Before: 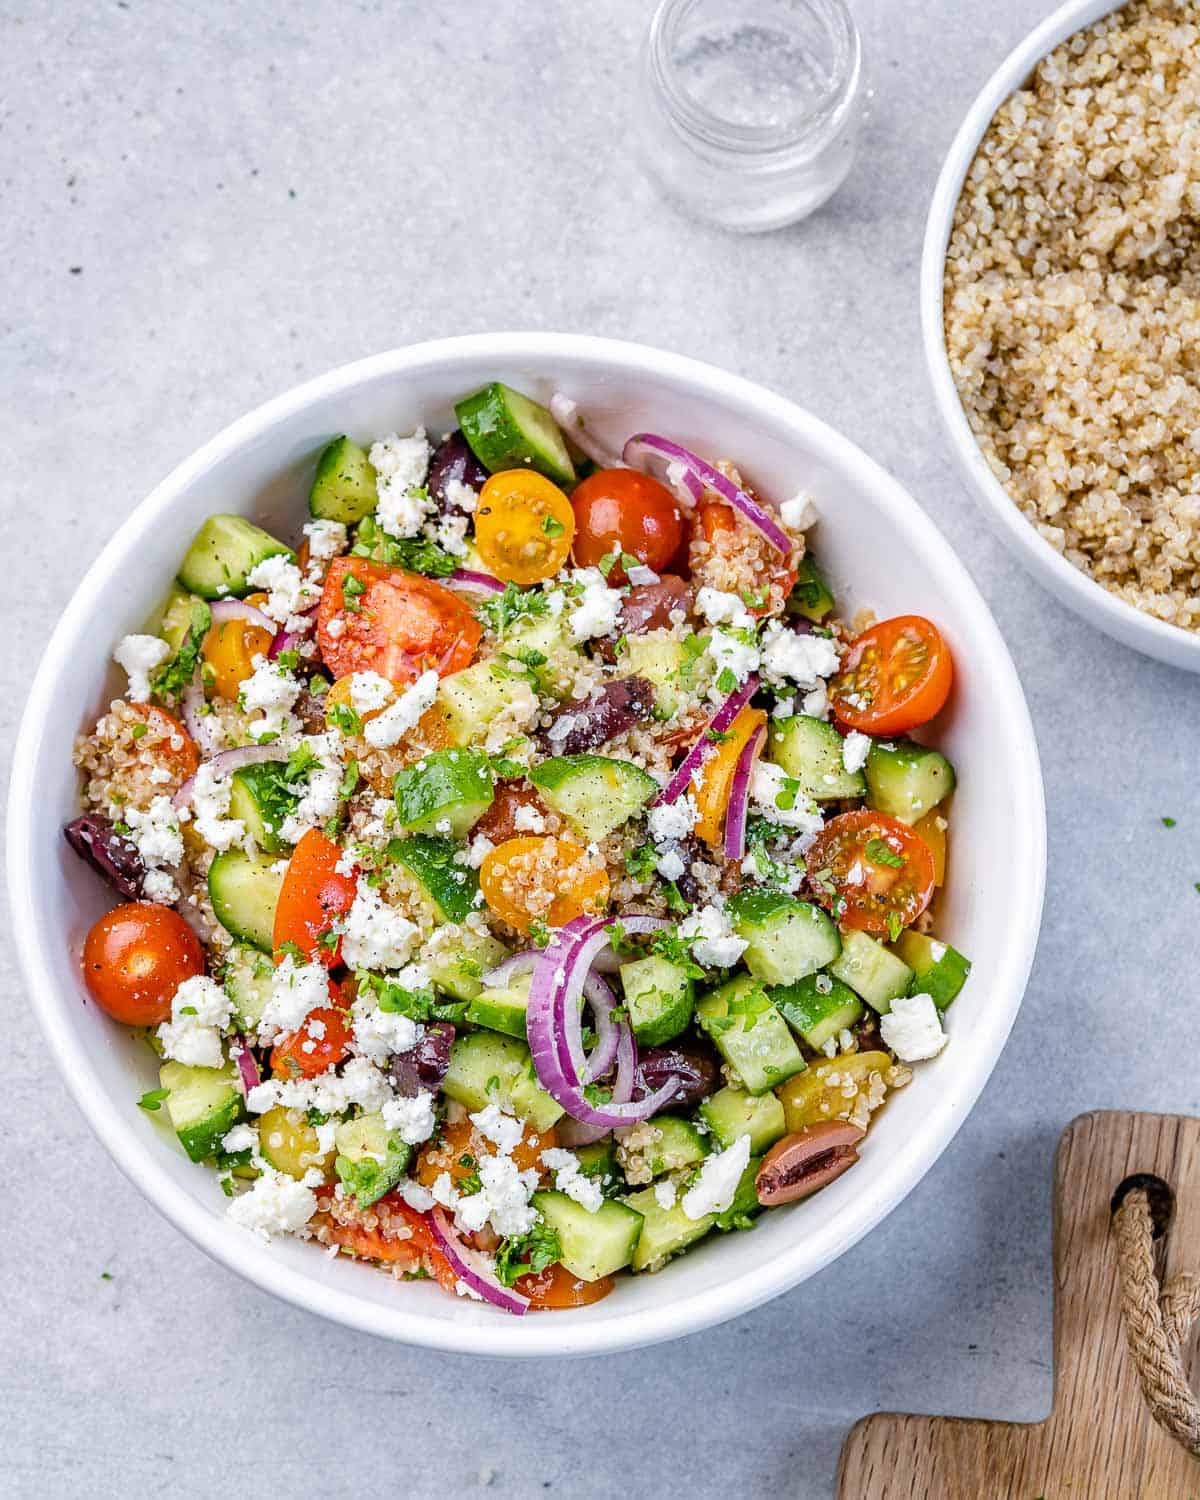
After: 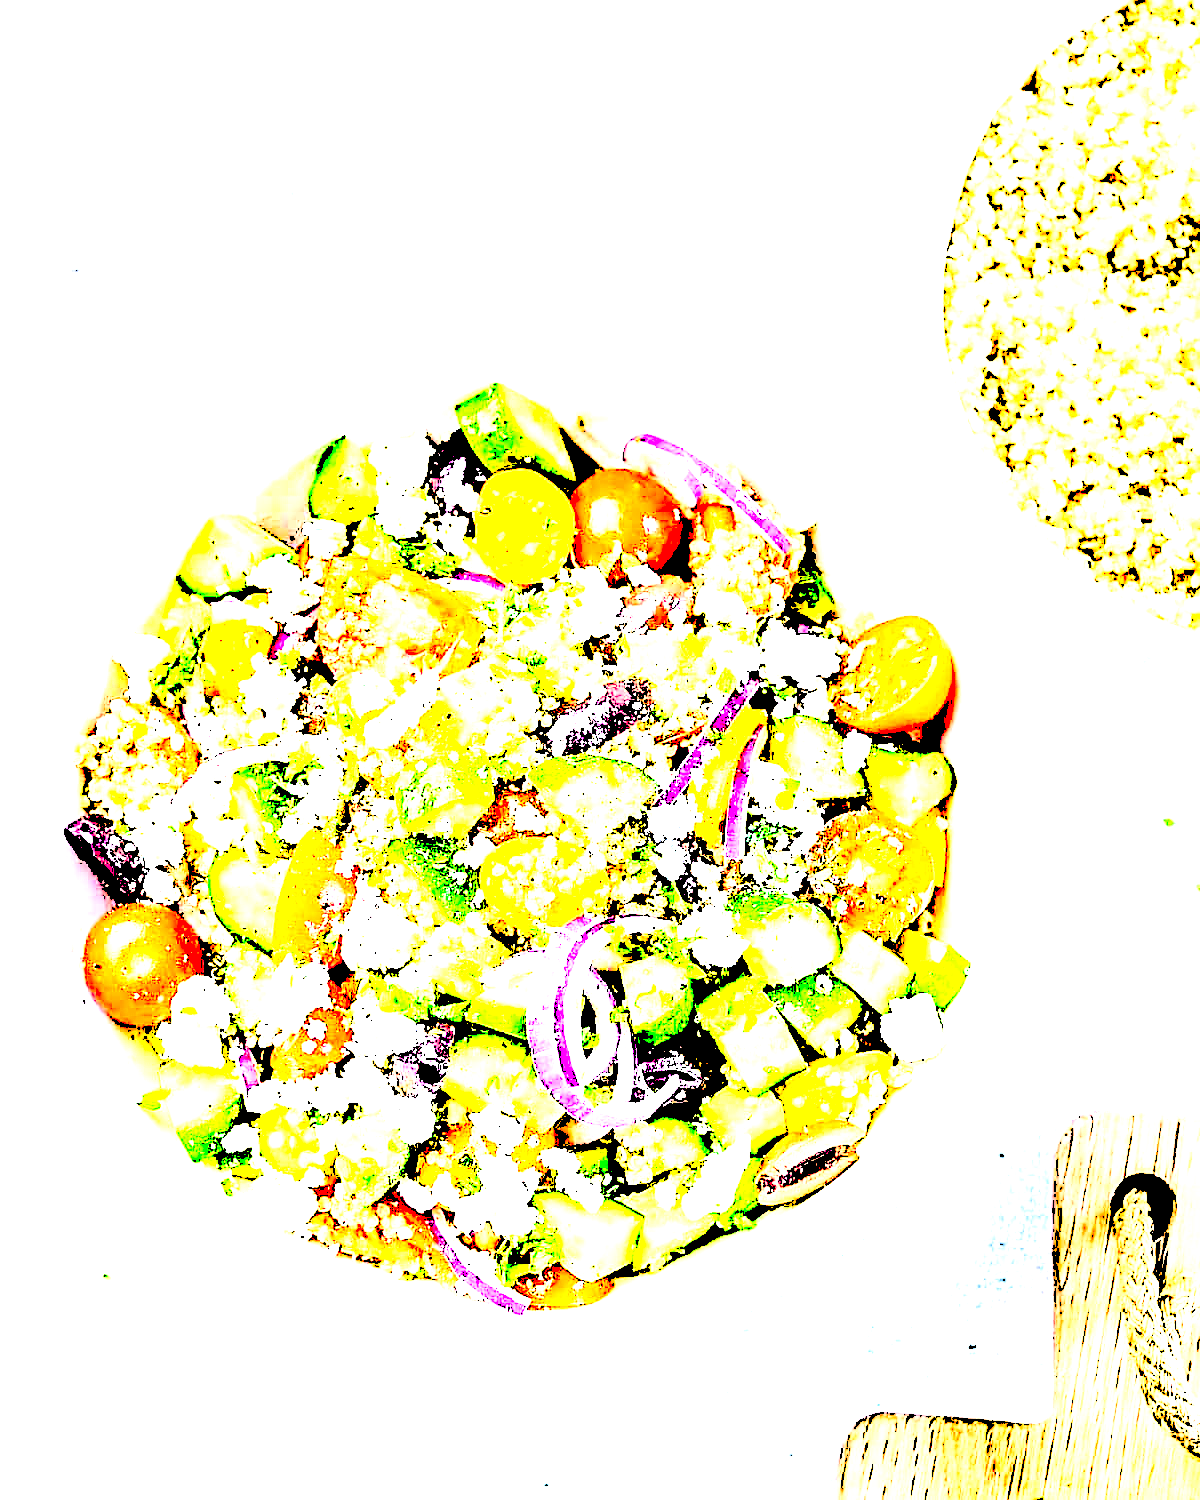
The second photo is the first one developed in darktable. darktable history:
velvia: strength 75%
levels: levels [0.246, 0.246, 0.506]
base curve: curves: ch0 [(0, 0) (0.007, 0.004) (0.027, 0.03) (0.046, 0.07) (0.207, 0.54) (0.442, 0.872) (0.673, 0.972) (1, 1)], preserve colors none
sharpen: on, module defaults
contrast brightness saturation: contrast 0.4, brightness 0.05, saturation 0.25
